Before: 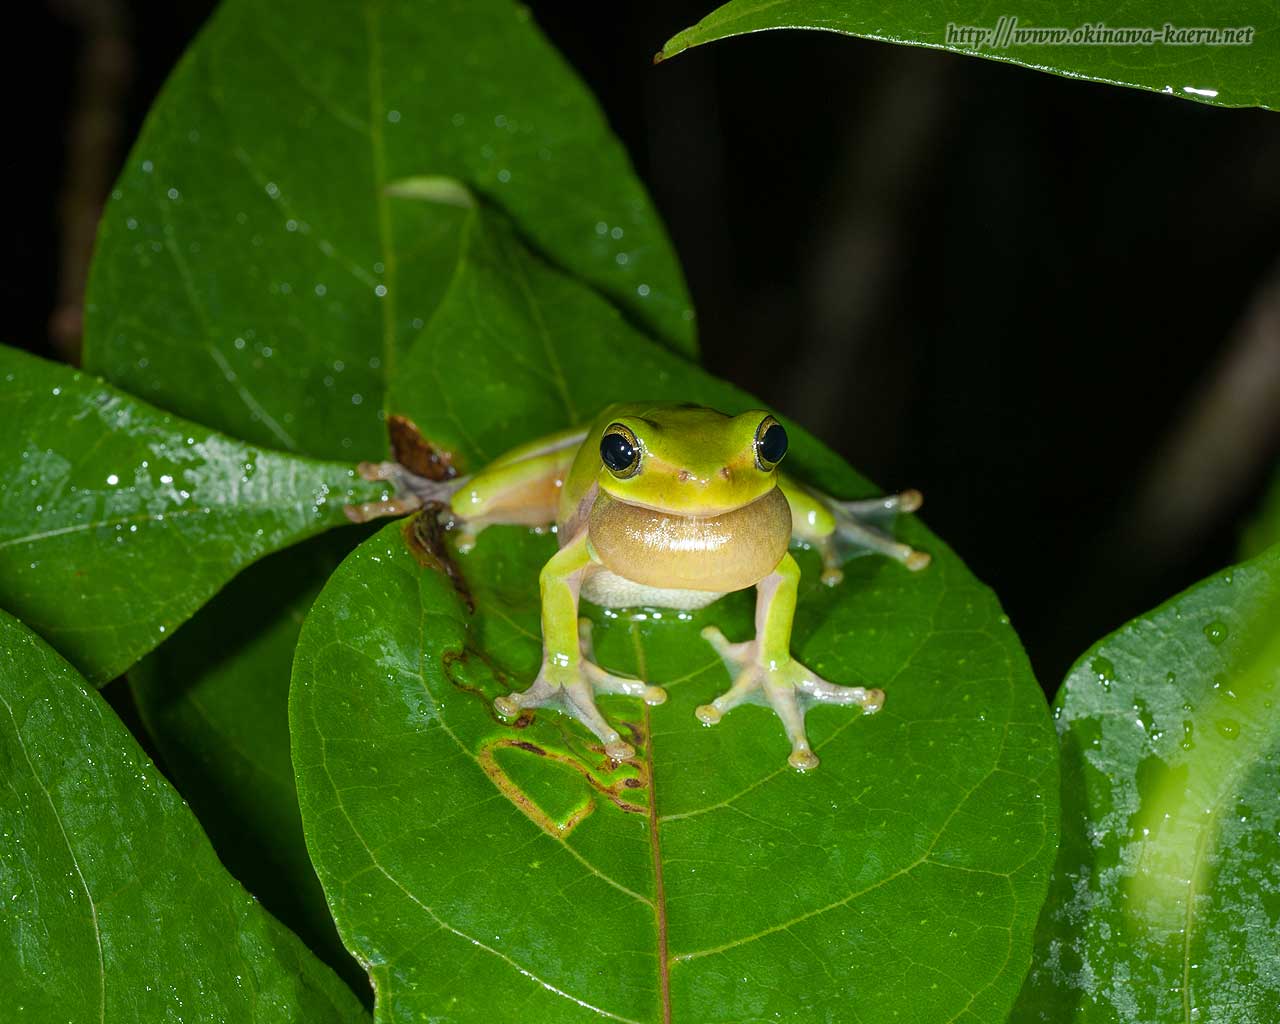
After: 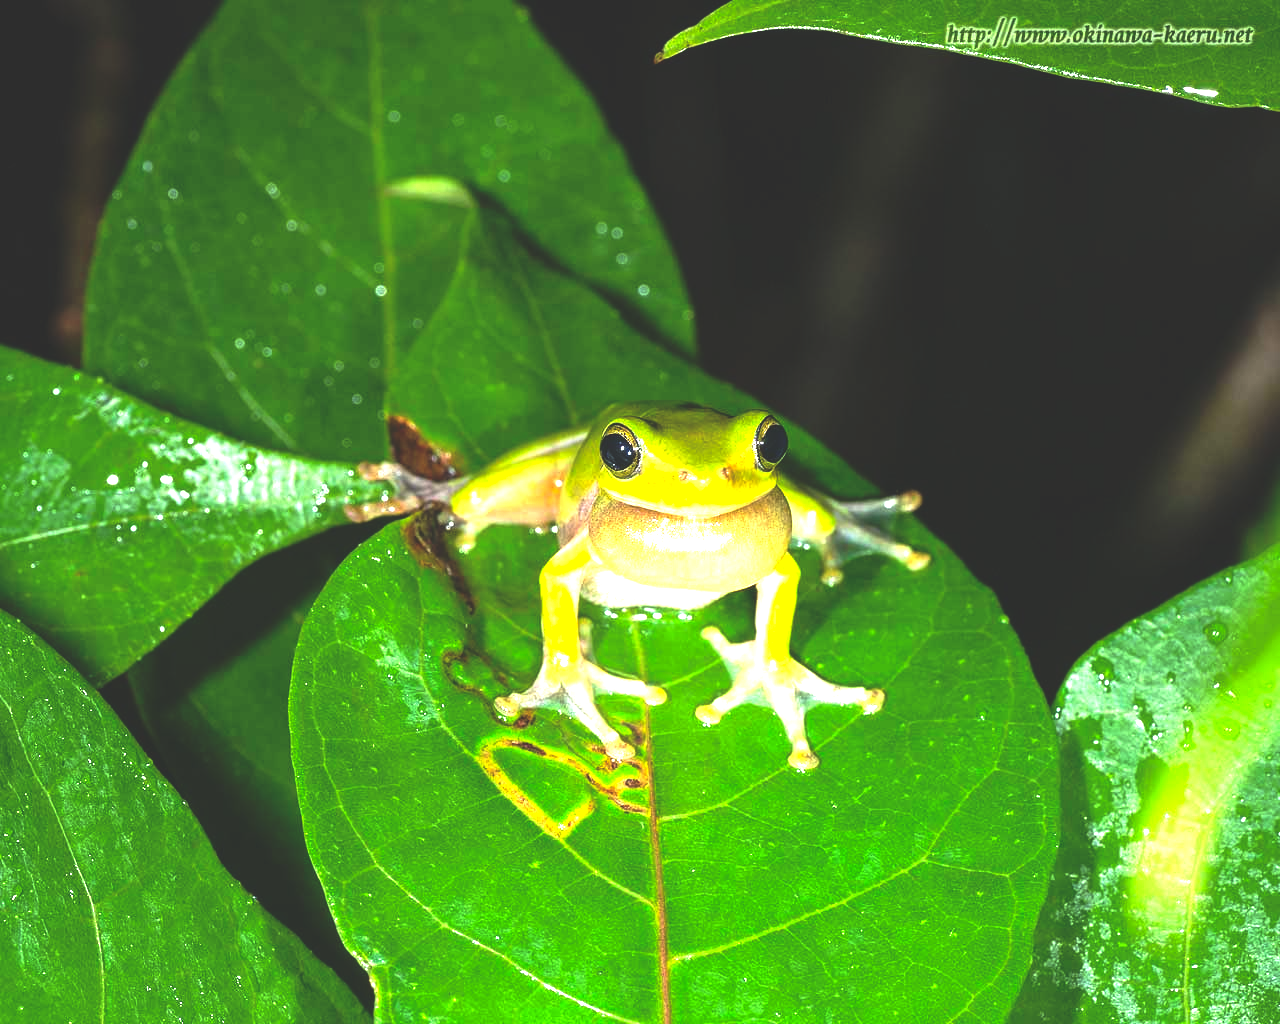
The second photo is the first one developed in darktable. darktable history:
rgb curve: curves: ch0 [(0, 0.186) (0.314, 0.284) (0.775, 0.708) (1, 1)], compensate middle gray true, preserve colors none
exposure: black level correction 0.001, exposure 1.646 EV, compensate exposure bias true, compensate highlight preservation false
